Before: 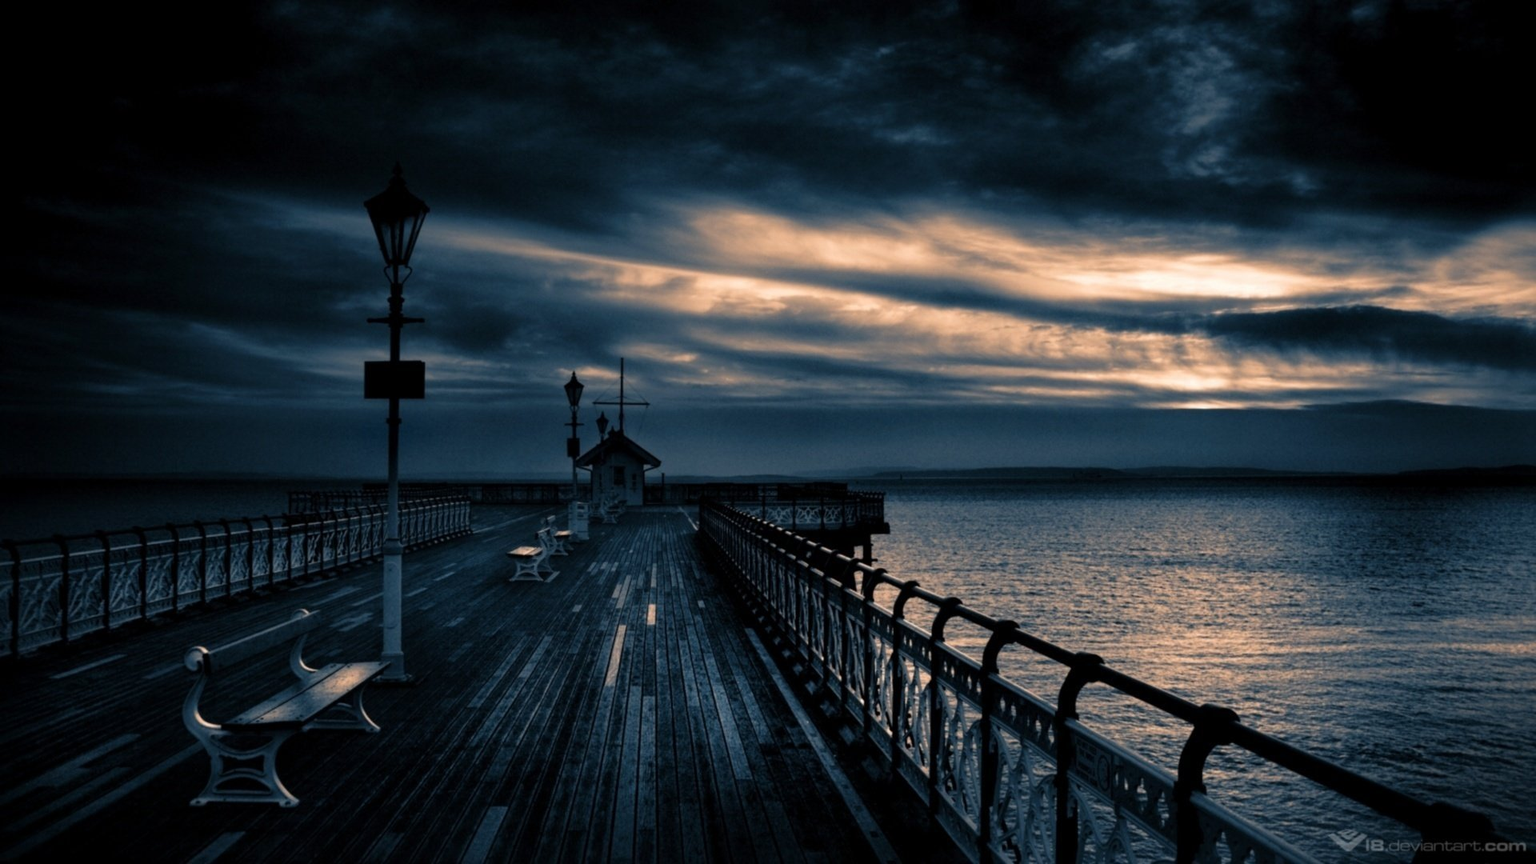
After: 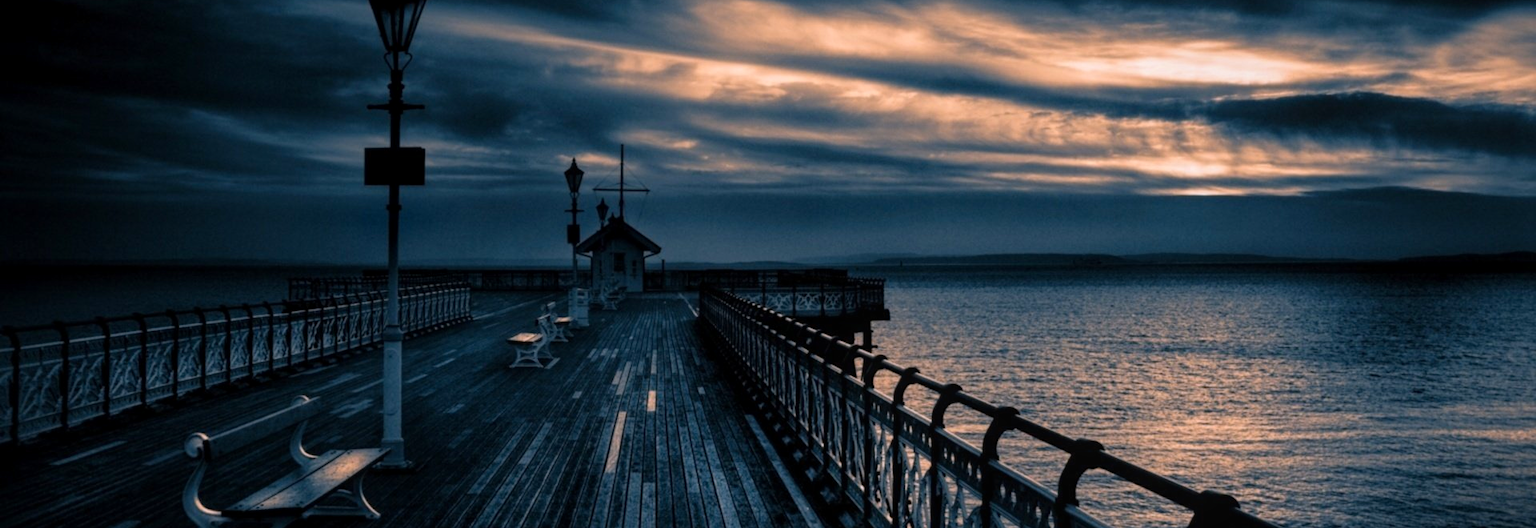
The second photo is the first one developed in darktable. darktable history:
crop and rotate: top 24.814%, bottom 14.045%
local contrast: detail 109%
color balance rgb: highlights gain › chroma 1.555%, highlights gain › hue 307.46°, linear chroma grading › global chroma 14.389%, perceptual saturation grading › global saturation -0.155%, saturation formula JzAzBz (2021)
